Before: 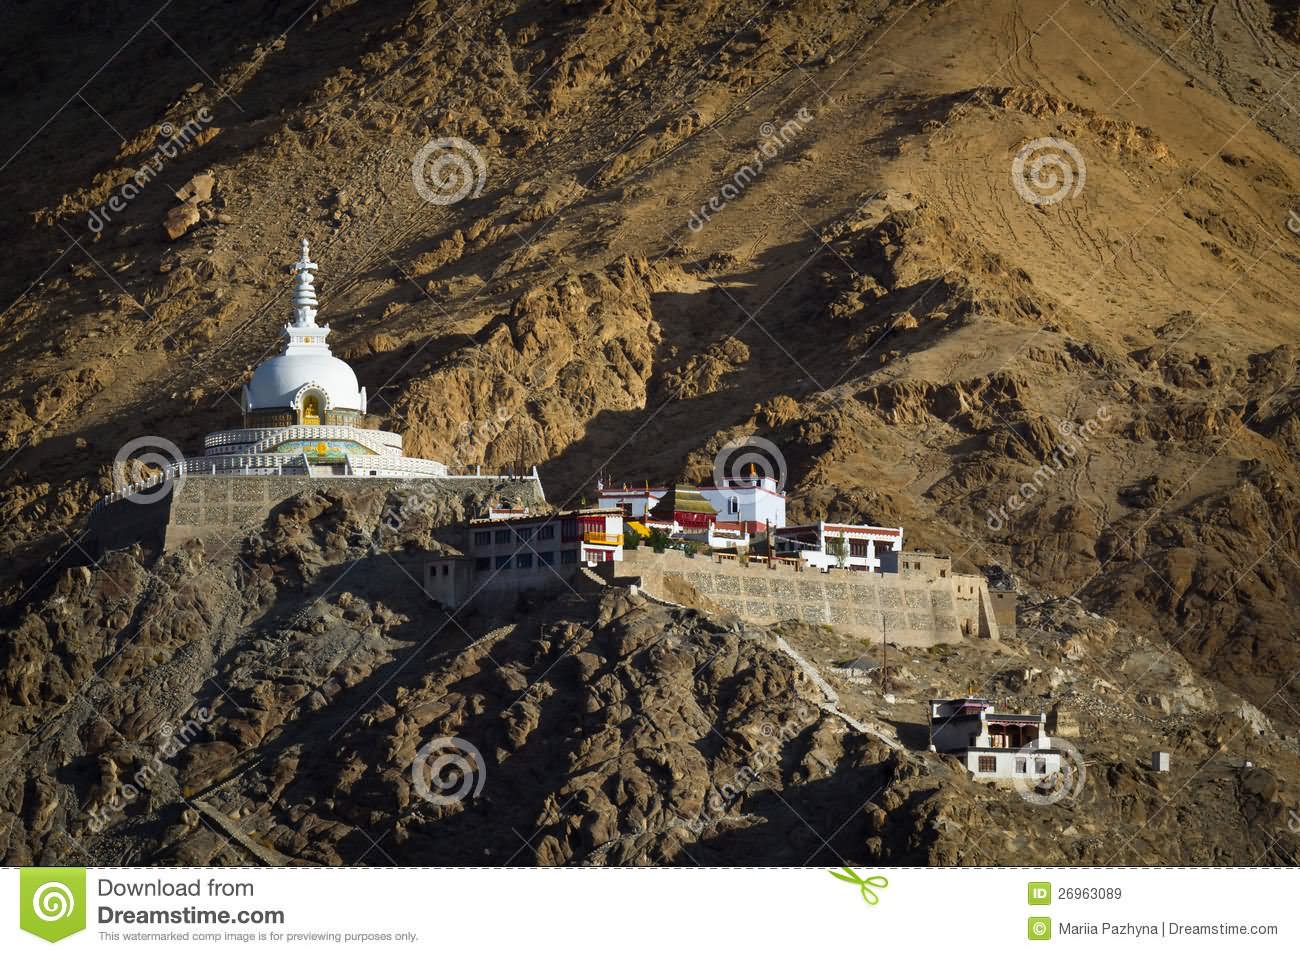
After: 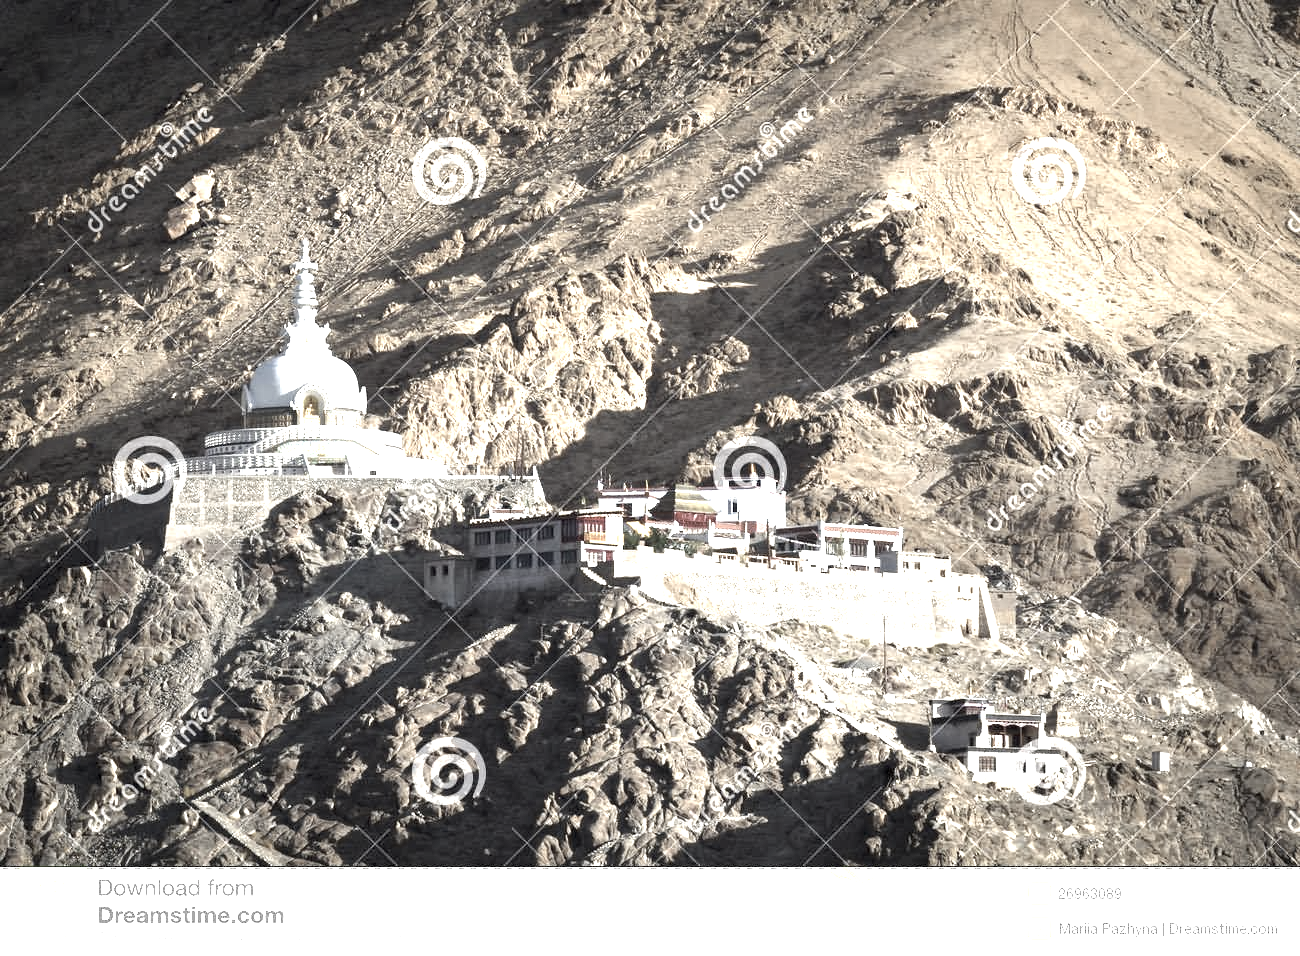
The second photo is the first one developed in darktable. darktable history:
color zones: curves: ch1 [(0, 0.153) (0.143, 0.15) (0.286, 0.151) (0.429, 0.152) (0.571, 0.152) (0.714, 0.151) (0.857, 0.151) (1, 0.153)]
exposure: exposure 2.06 EV, compensate highlight preservation false
